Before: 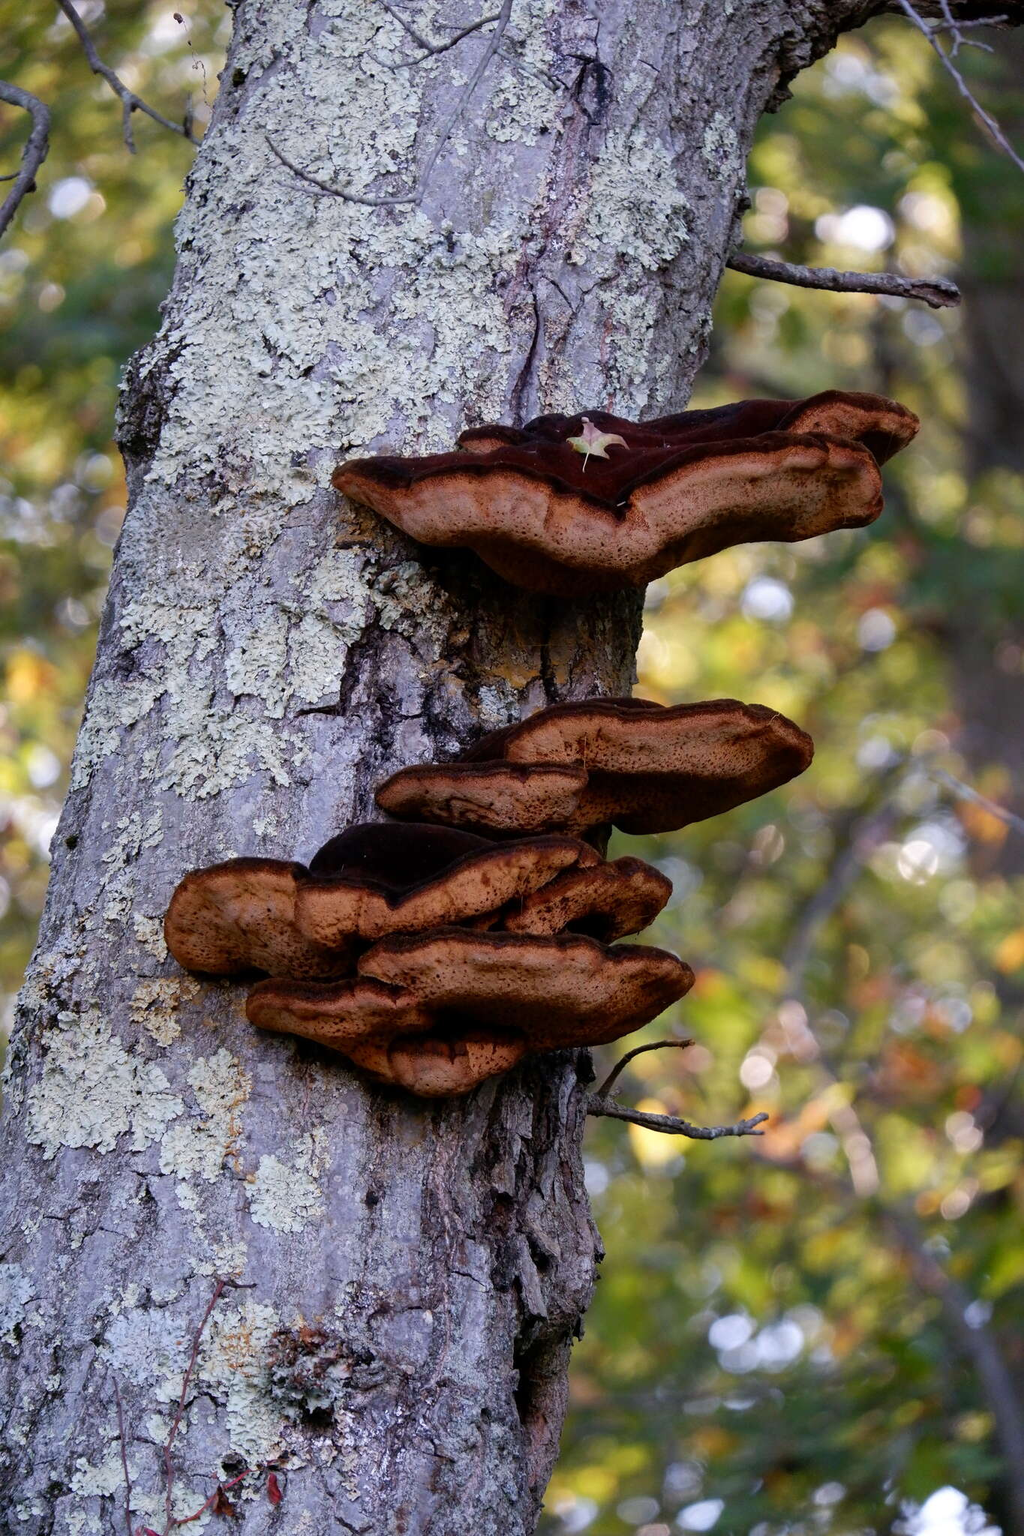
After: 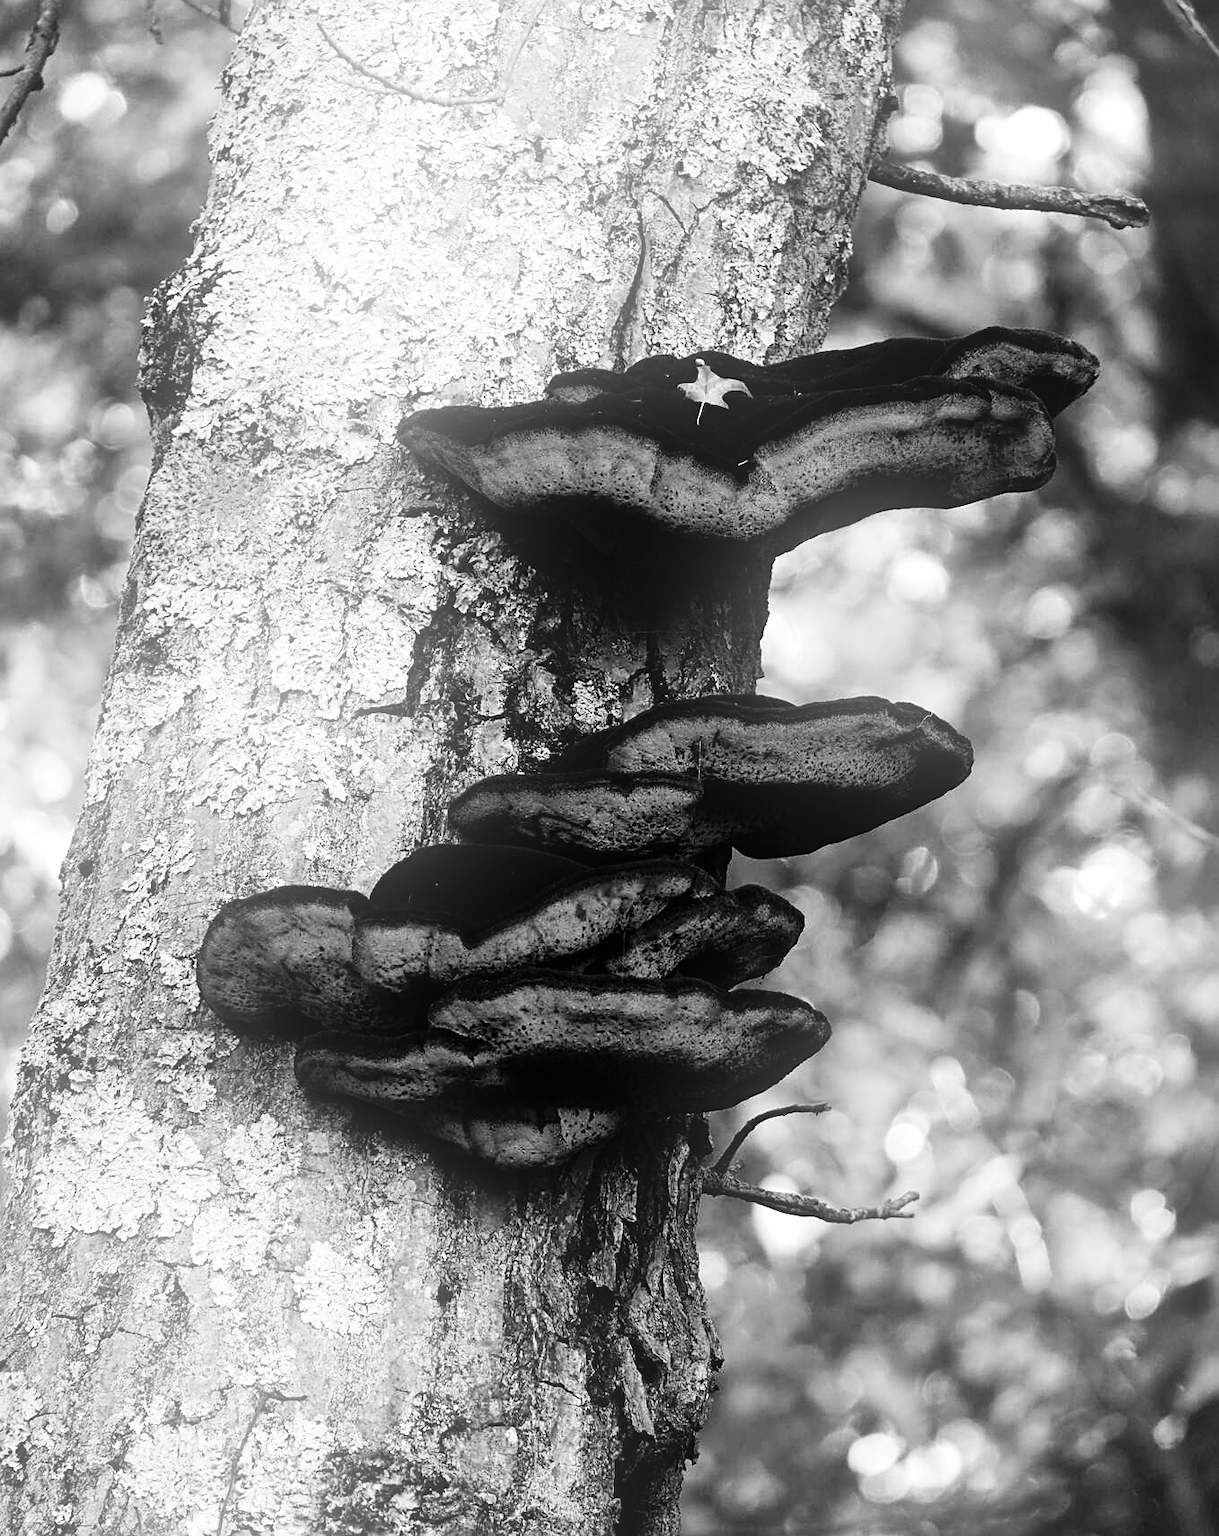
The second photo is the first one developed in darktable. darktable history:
crop: top 7.625%, bottom 8.027%
color balance rgb: linear chroma grading › global chroma 9%, perceptual saturation grading › global saturation 36%, perceptual saturation grading › shadows 35%, perceptual brilliance grading › global brilliance 15%, perceptual brilliance grading › shadows -35%, global vibrance 15%
sharpen: on, module defaults
bloom: on, module defaults
base curve: curves: ch0 [(0, 0) (0.036, 0.025) (0.121, 0.166) (0.206, 0.329) (0.605, 0.79) (1, 1)], preserve colors none
monochrome: on, module defaults
